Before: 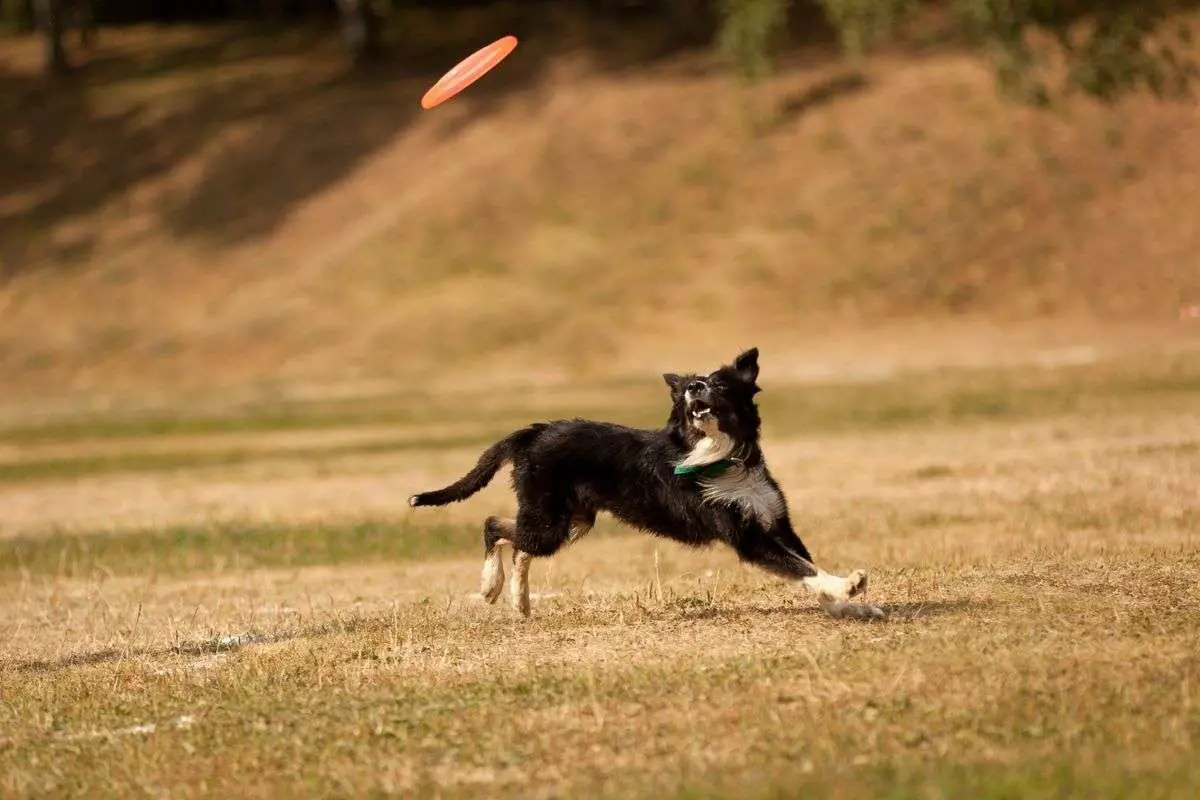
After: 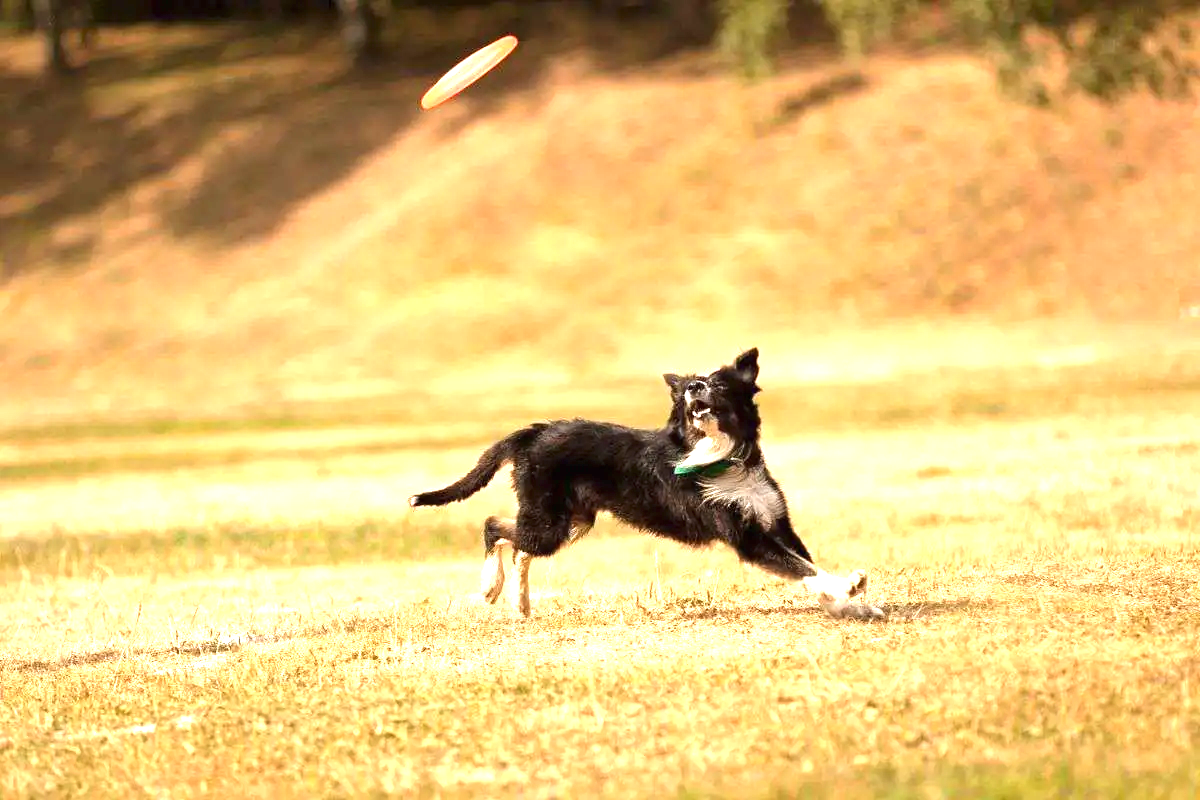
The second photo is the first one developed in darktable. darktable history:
exposure: black level correction 0, exposure 1.518 EV, compensate highlight preservation false
